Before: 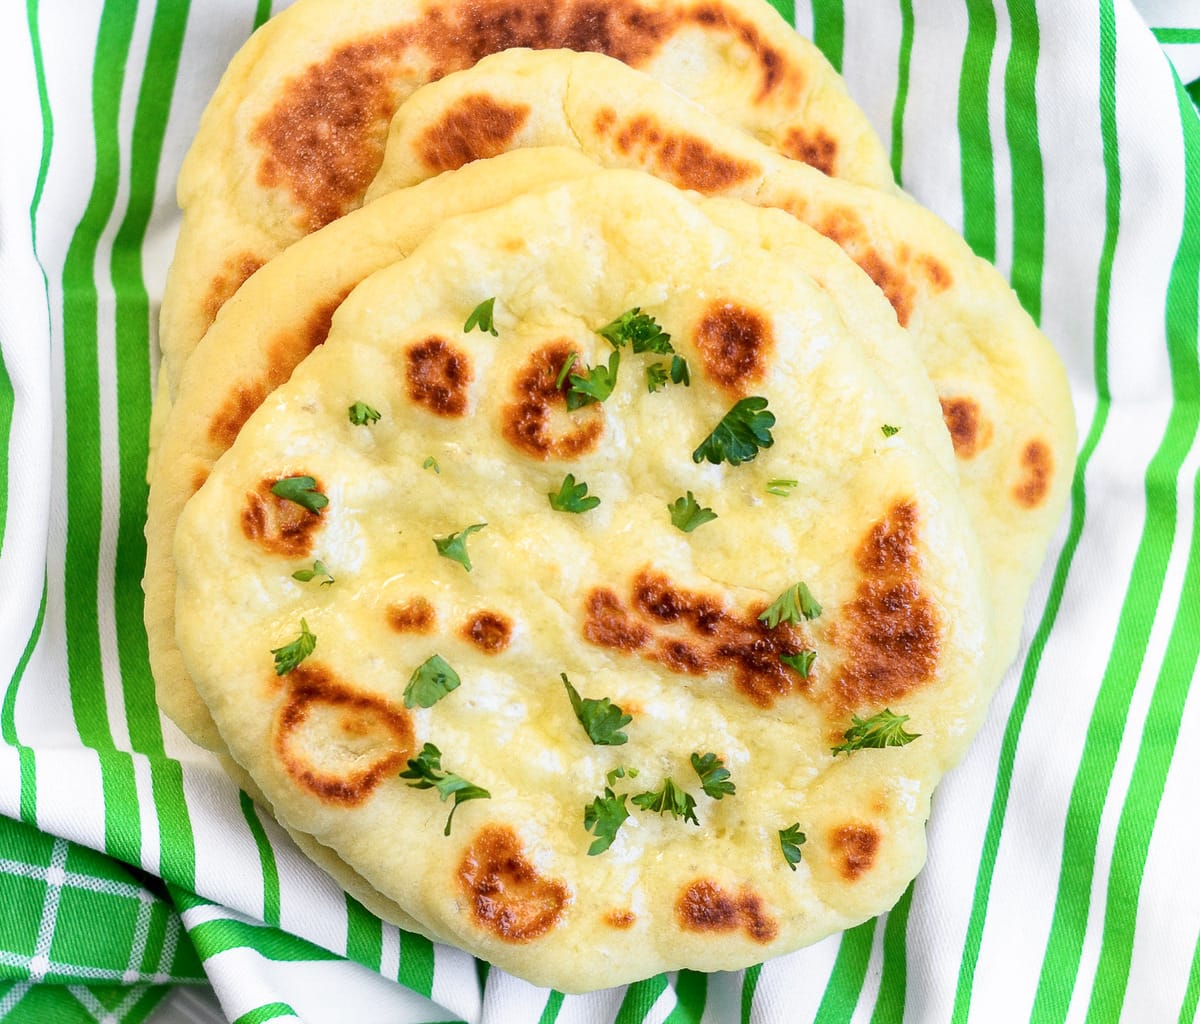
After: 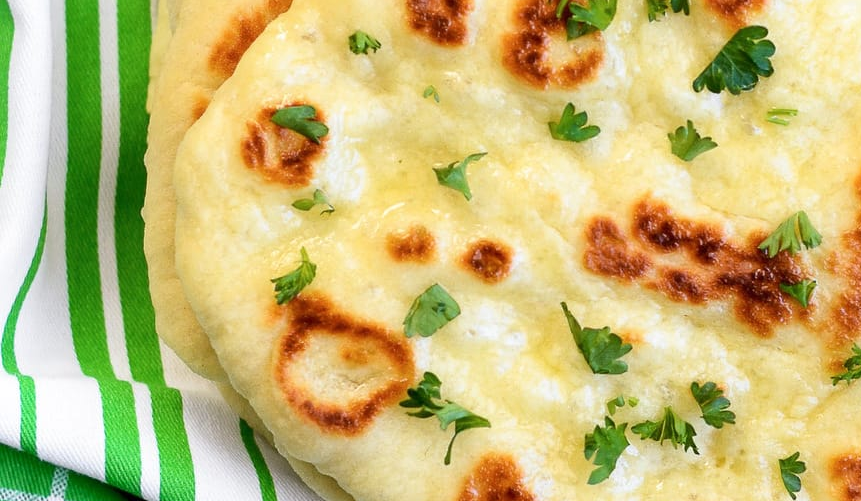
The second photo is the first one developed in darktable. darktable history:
tone equalizer: edges refinement/feathering 500, mask exposure compensation -1.57 EV, preserve details no
crop: top 36.257%, right 28.246%, bottom 14.811%
